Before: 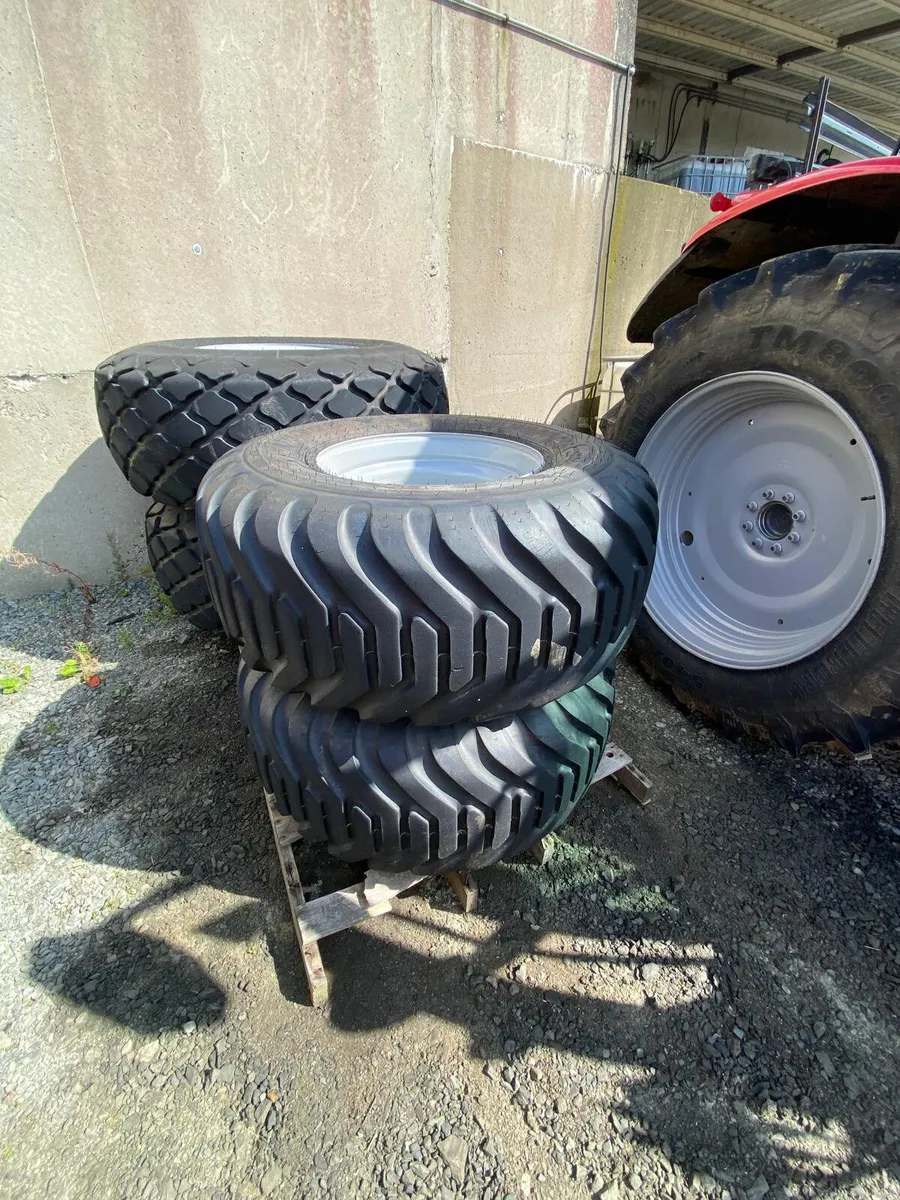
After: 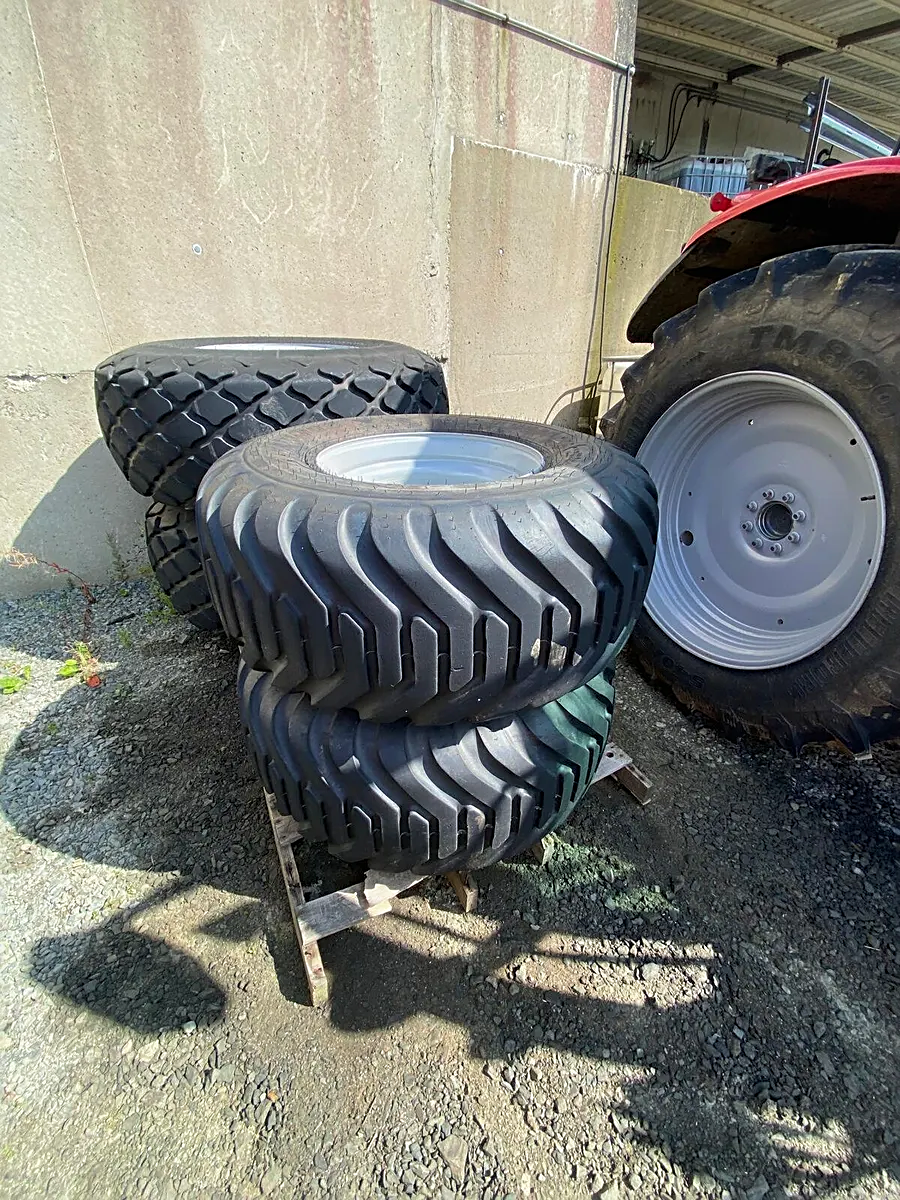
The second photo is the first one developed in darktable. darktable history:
velvia: strength 10.27%
sharpen: on, module defaults
exposure: exposure -0.07 EV, compensate exposure bias true, compensate highlight preservation false
